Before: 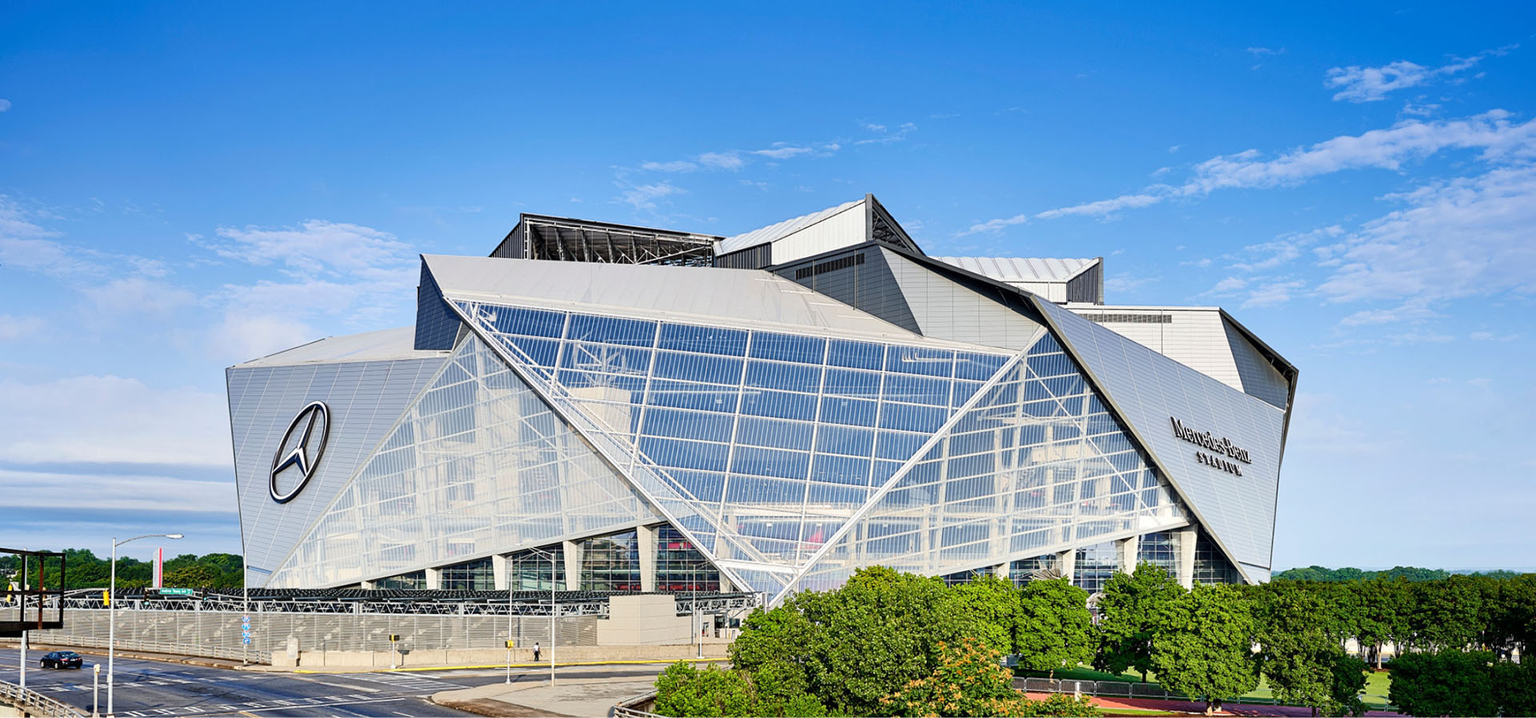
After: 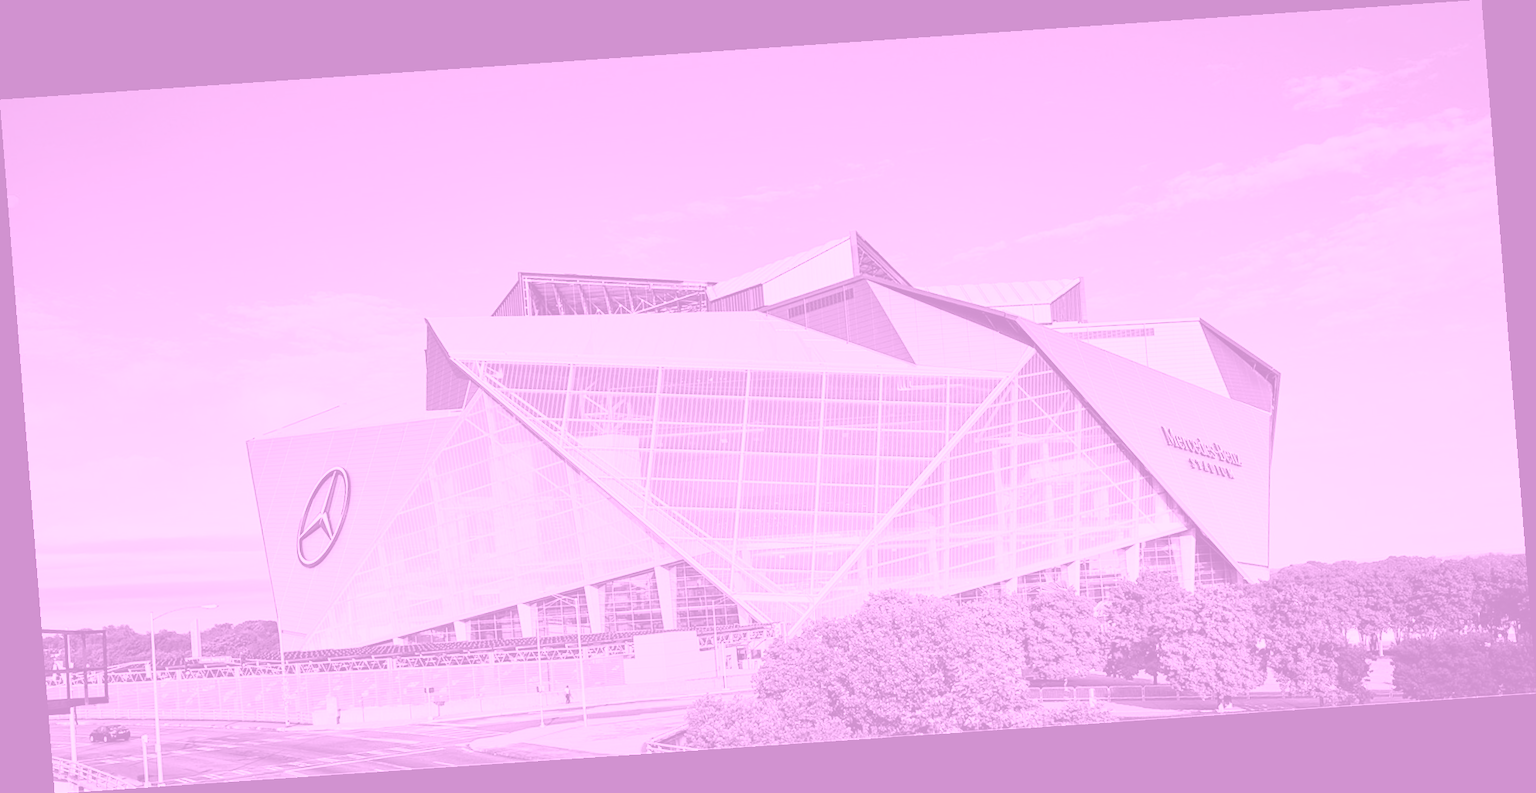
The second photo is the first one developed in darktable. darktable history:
rotate and perspective: rotation -4.2°, shear 0.006, automatic cropping off
colorize: hue 331.2°, saturation 75%, source mix 30.28%, lightness 70.52%, version 1
